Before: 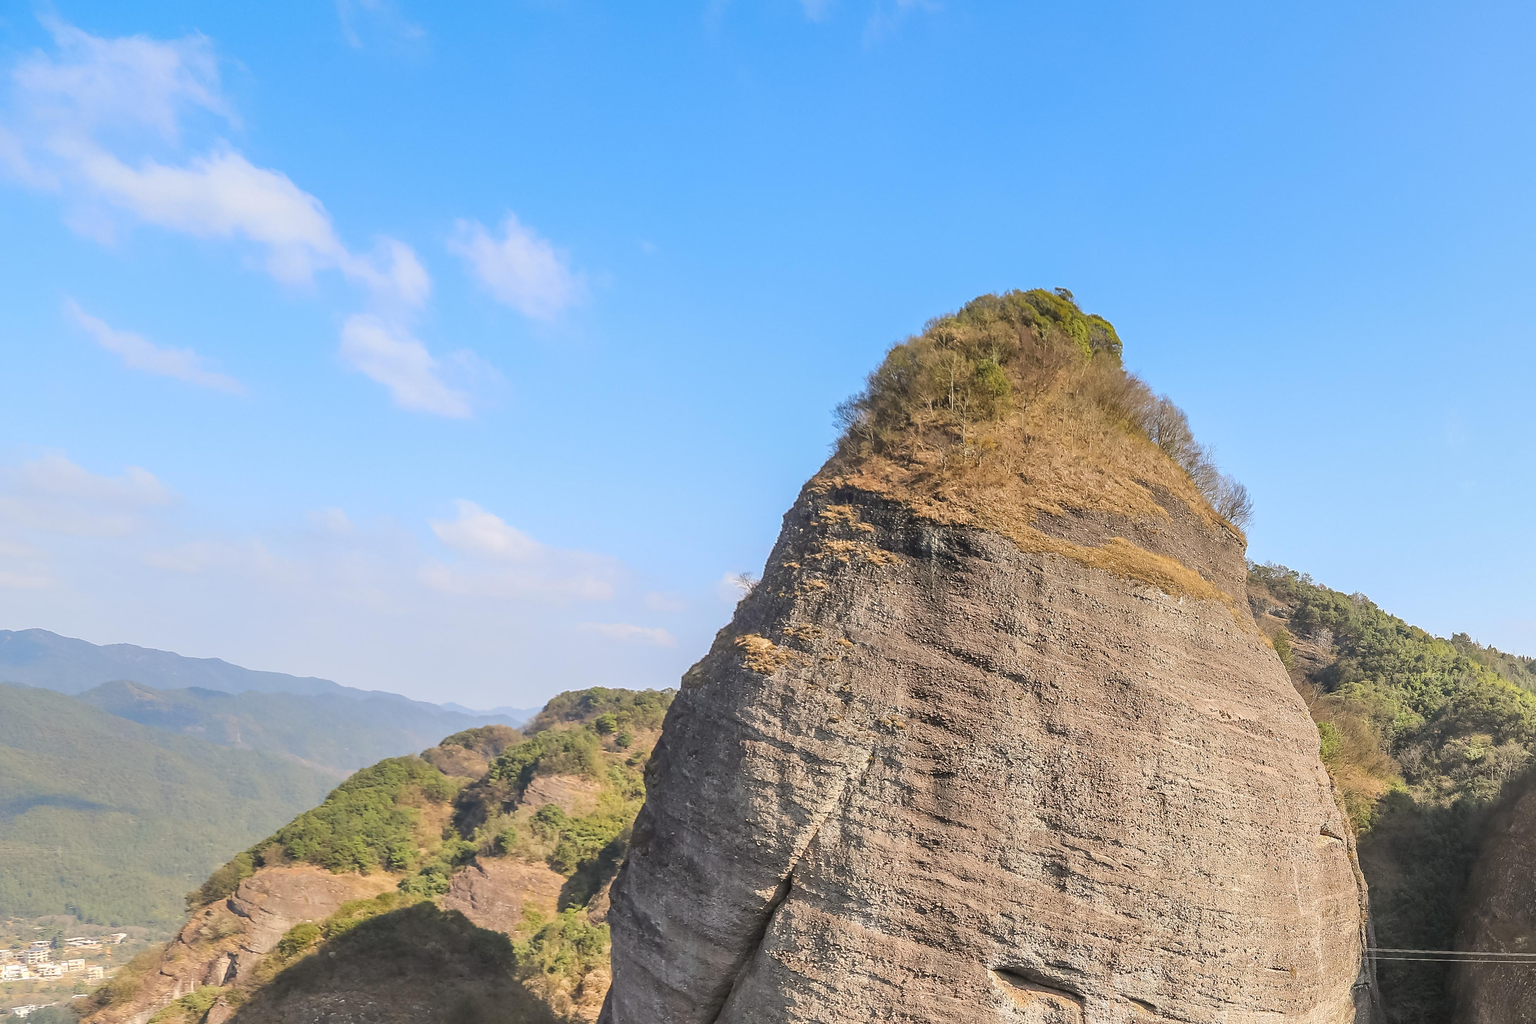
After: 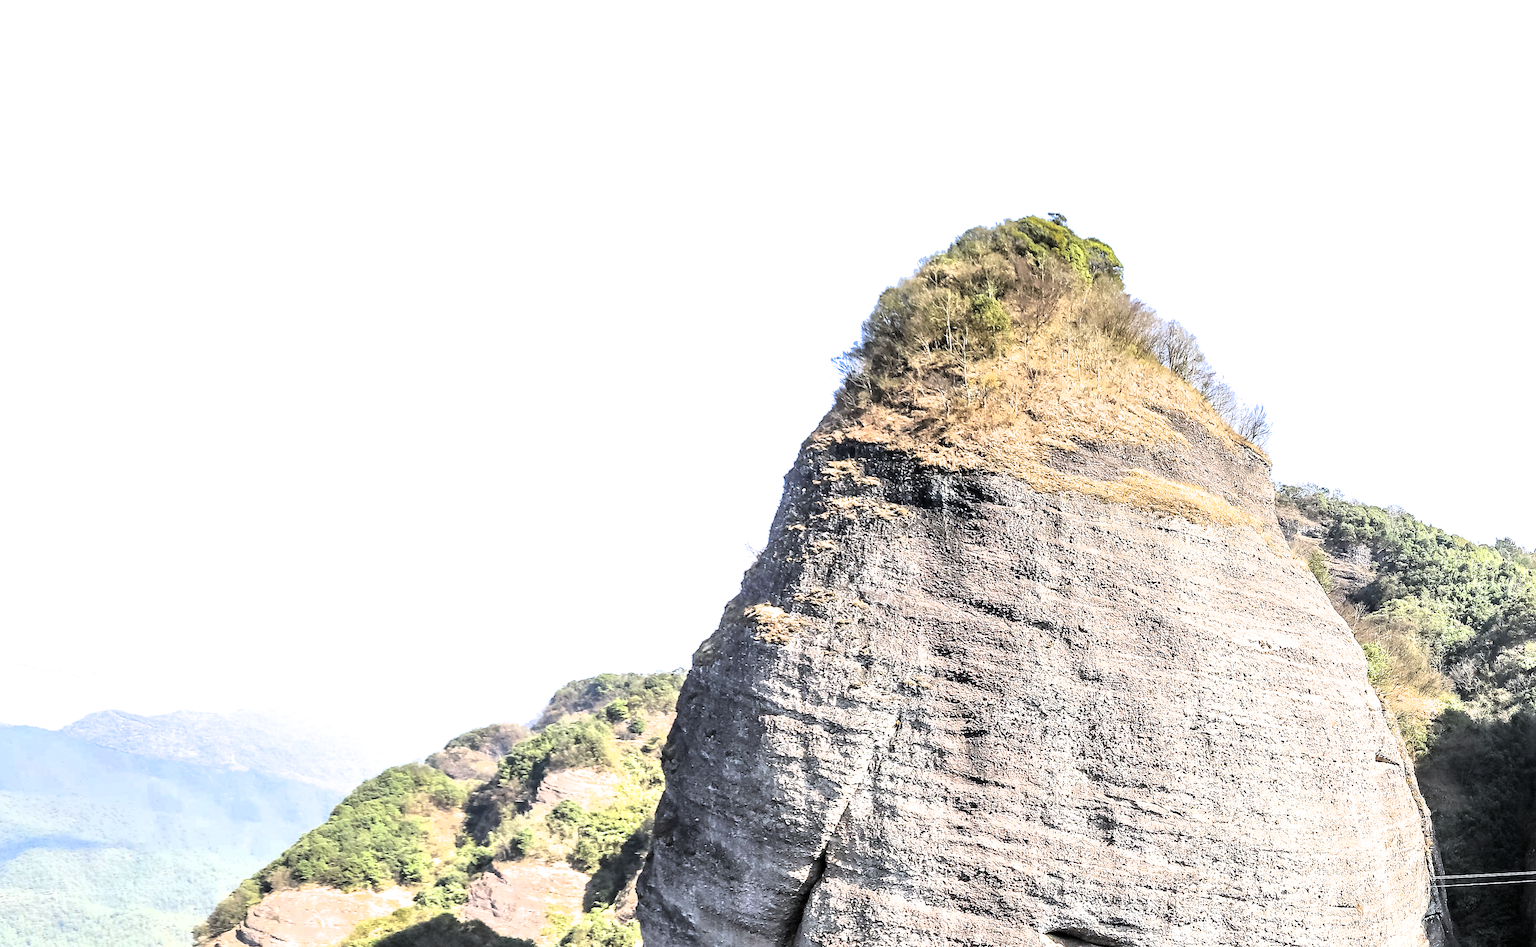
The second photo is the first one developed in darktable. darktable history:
white balance: red 0.931, blue 1.11
rotate and perspective: rotation -5°, crop left 0.05, crop right 0.952, crop top 0.11, crop bottom 0.89
filmic rgb: black relative exposure -8.2 EV, white relative exposure 2.2 EV, threshold 3 EV, hardness 7.11, latitude 85.74%, contrast 1.696, highlights saturation mix -4%, shadows ↔ highlights balance -2.69%, color science v5 (2021), contrast in shadows safe, contrast in highlights safe, enable highlight reconstruction true
exposure: exposure 0.722 EV, compensate highlight preservation false
